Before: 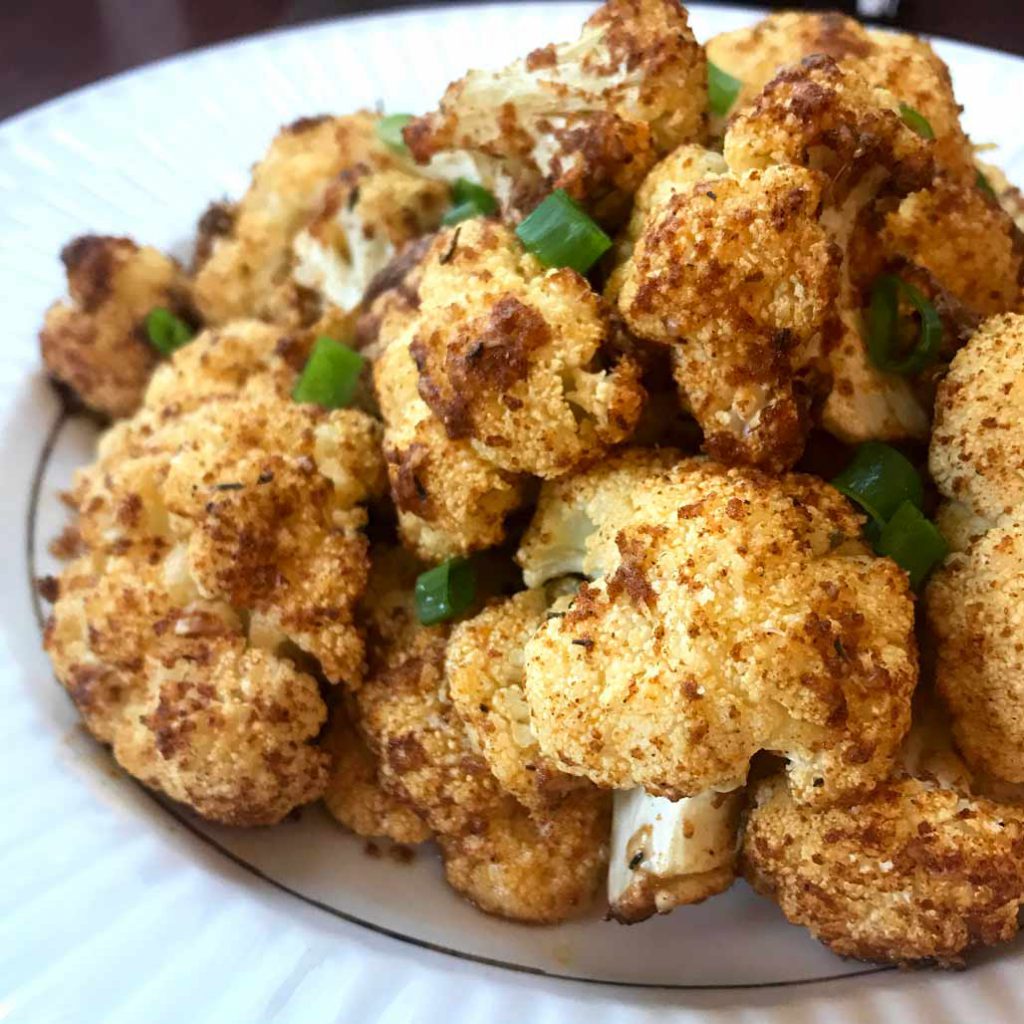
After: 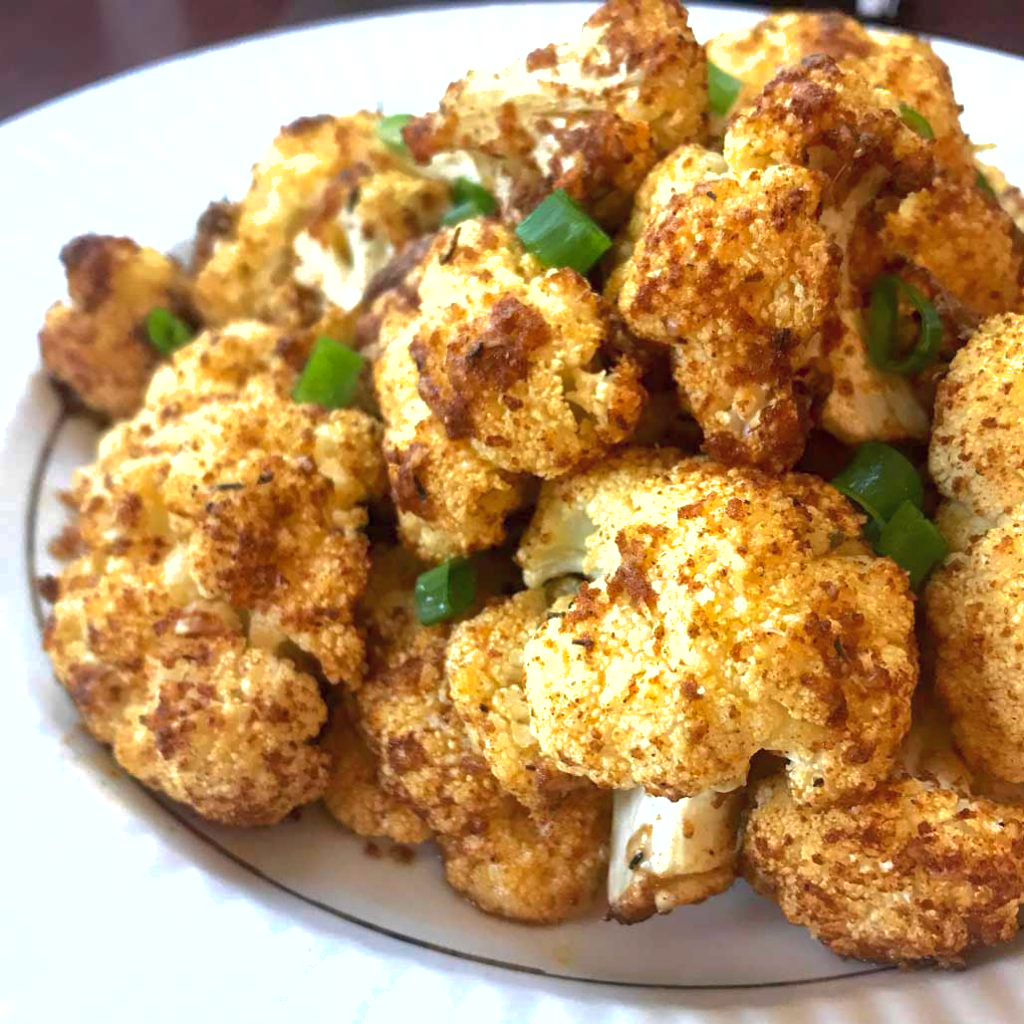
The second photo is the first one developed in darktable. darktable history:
exposure: exposure 0.493 EV, compensate highlight preservation false
shadows and highlights: on, module defaults
